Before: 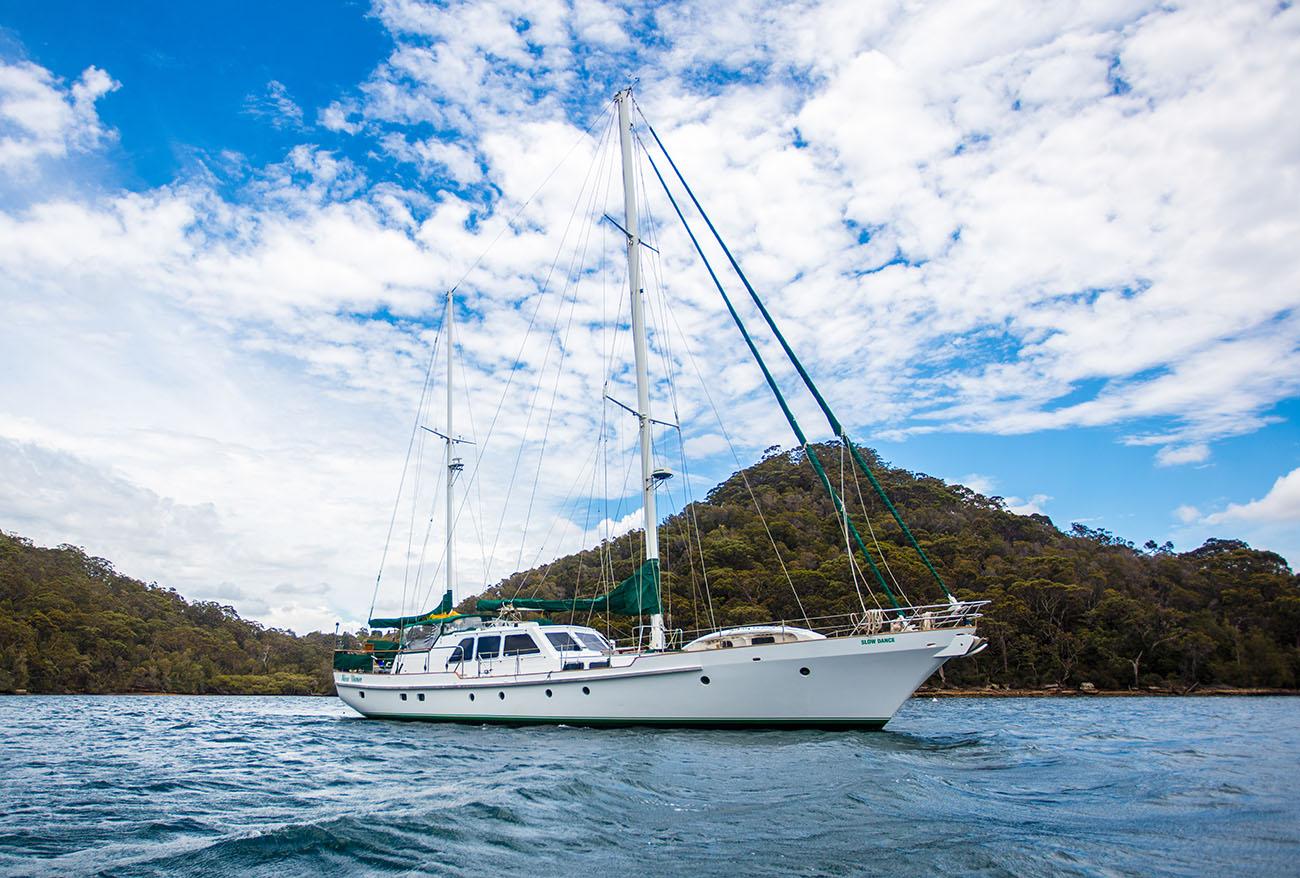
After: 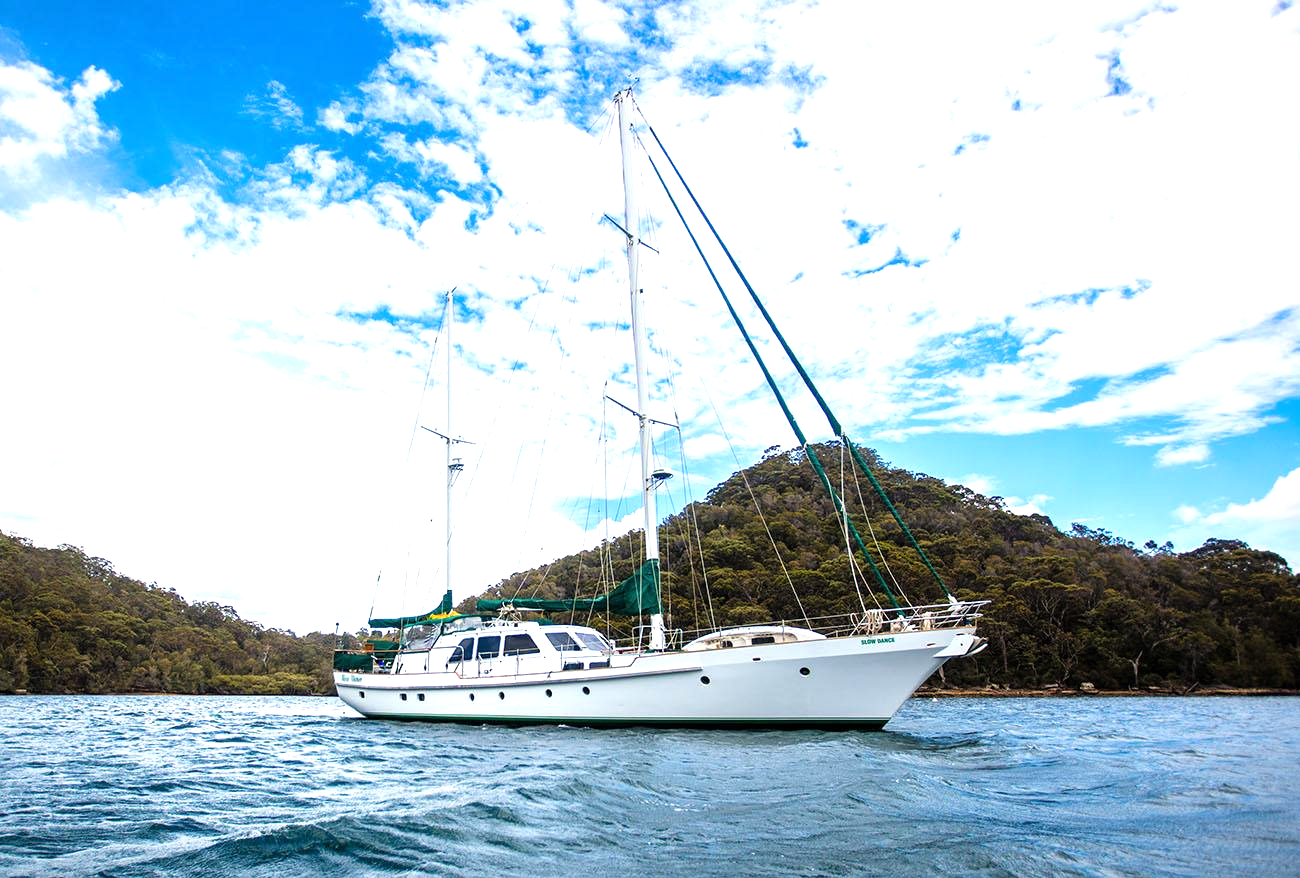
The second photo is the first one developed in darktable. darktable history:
tone equalizer: -8 EV -0.766 EV, -7 EV -0.697 EV, -6 EV -0.626 EV, -5 EV -0.406 EV, -3 EV 0.38 EV, -2 EV 0.6 EV, -1 EV 0.688 EV, +0 EV 0.75 EV
